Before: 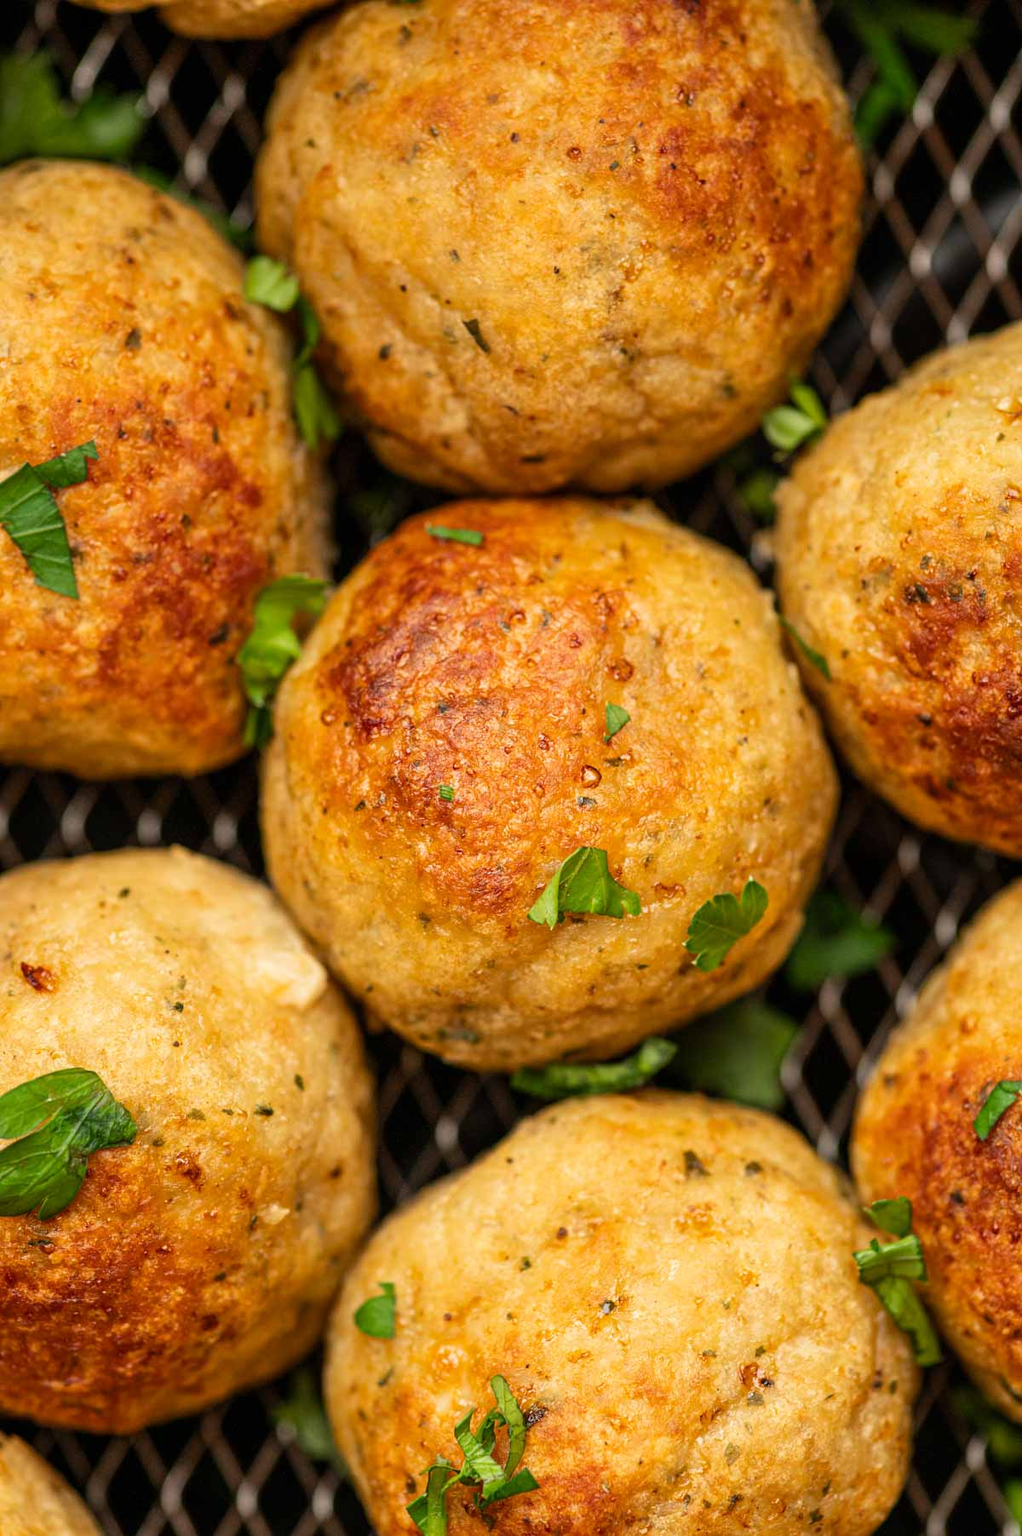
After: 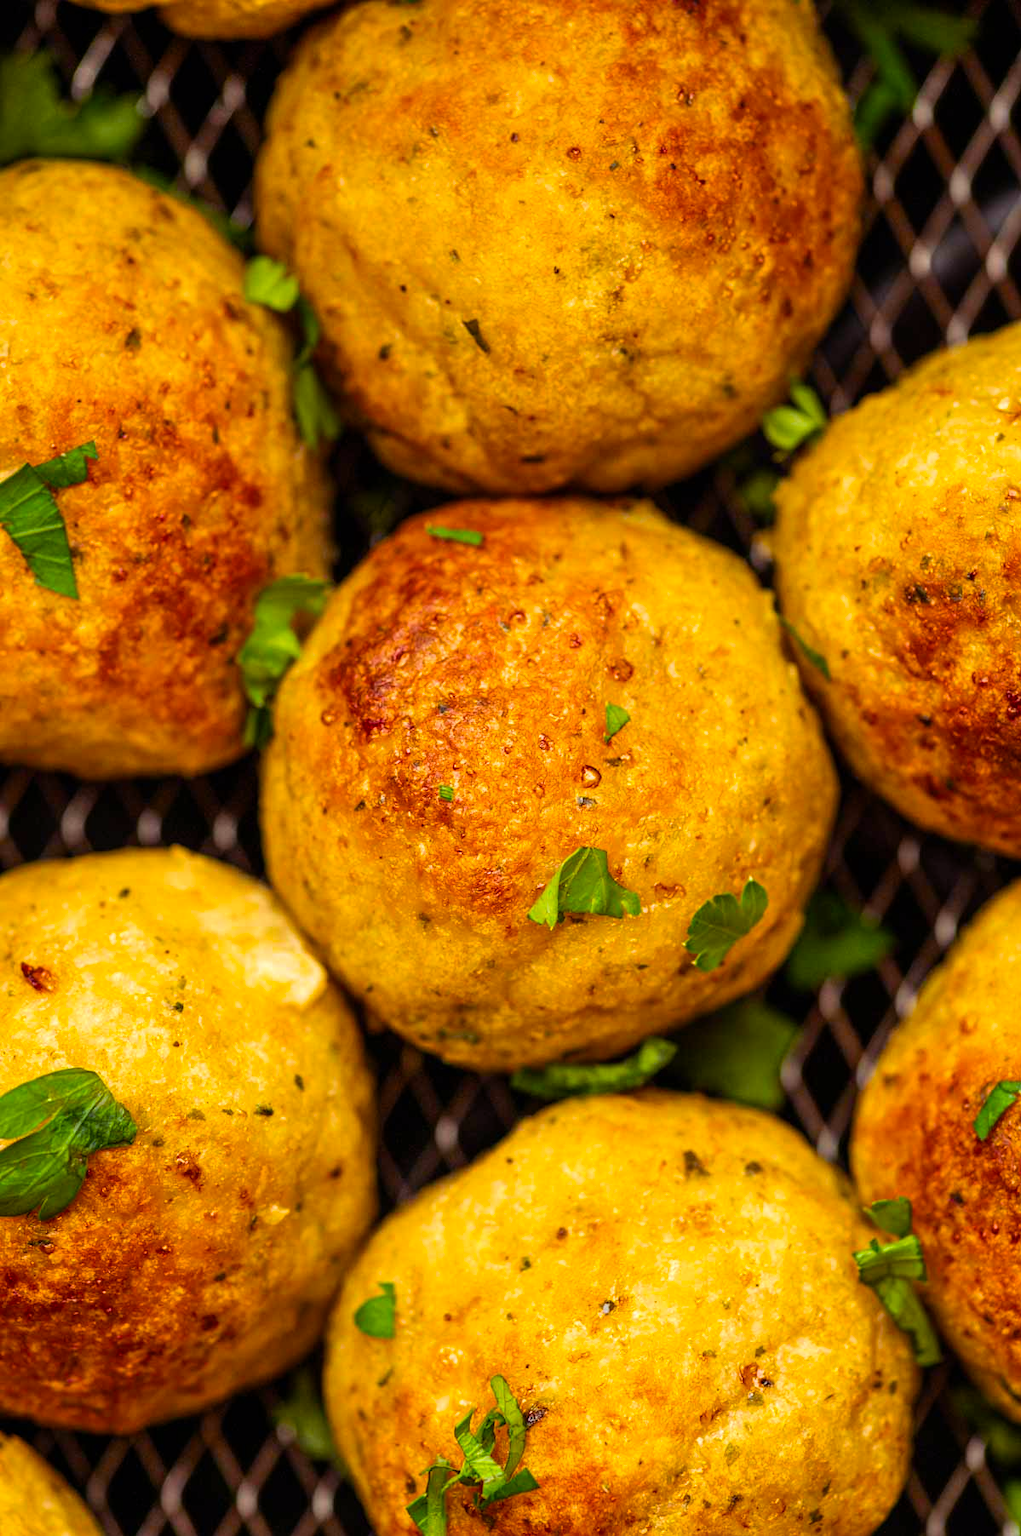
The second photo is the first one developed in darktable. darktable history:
color balance rgb: shadows lift › luminance 0.37%, shadows lift › chroma 6.877%, shadows lift › hue 301.07°, perceptual saturation grading › global saturation 29.575%, global vibrance 26.528%, contrast 6.199%
